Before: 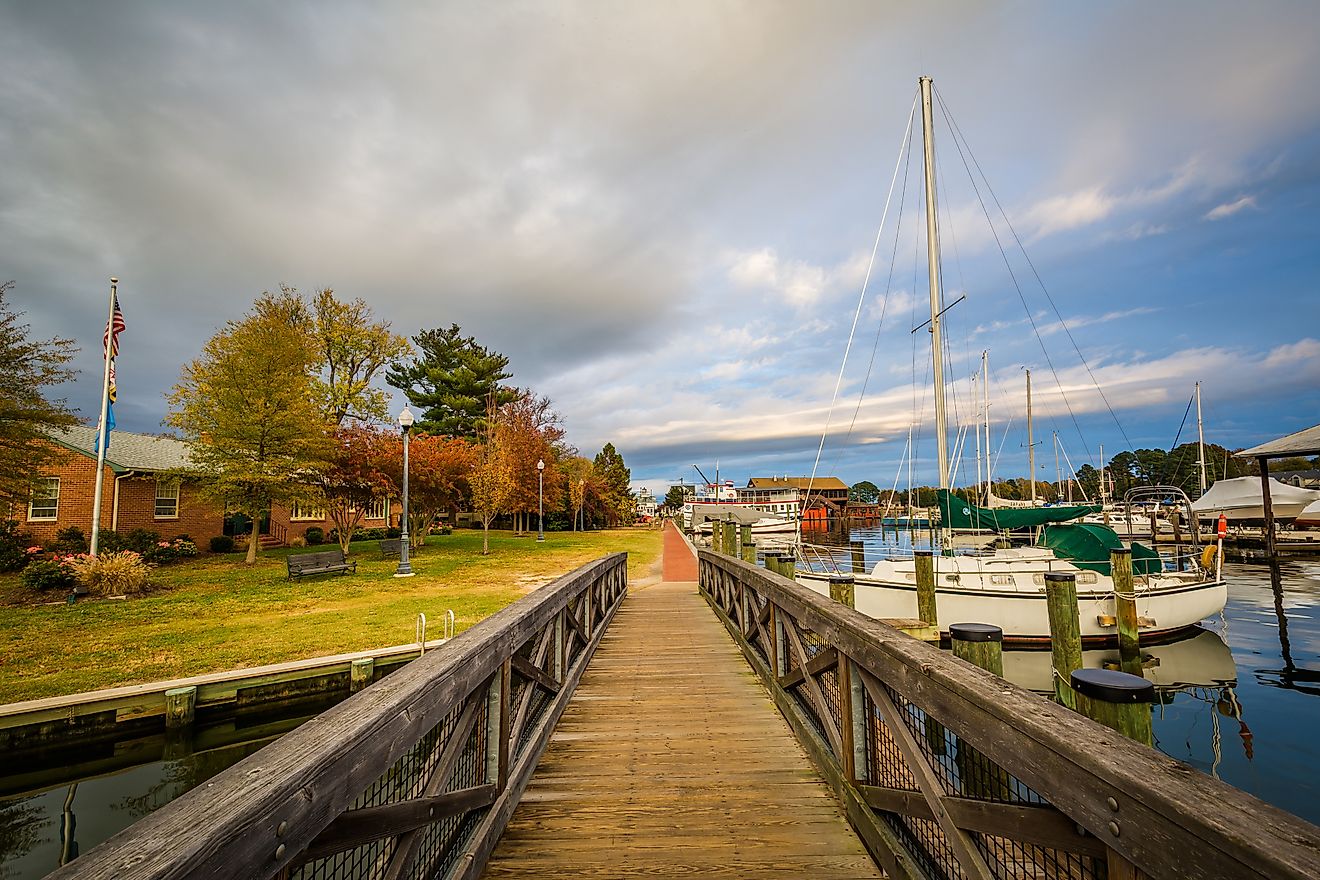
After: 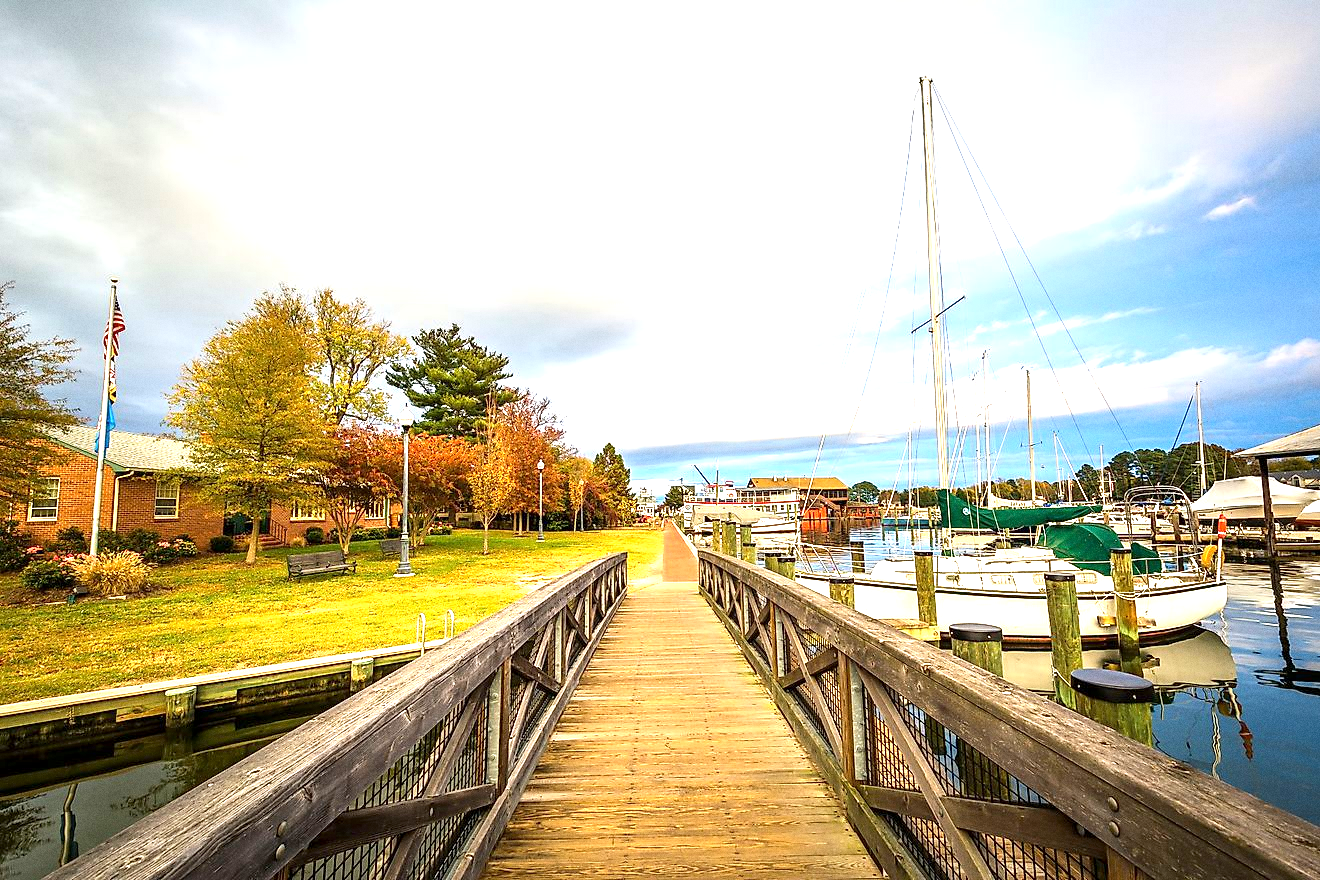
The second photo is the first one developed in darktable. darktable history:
grain: coarseness 0.09 ISO
exposure: black level correction 0.001, exposure 1.398 EV, compensate exposure bias true, compensate highlight preservation false
